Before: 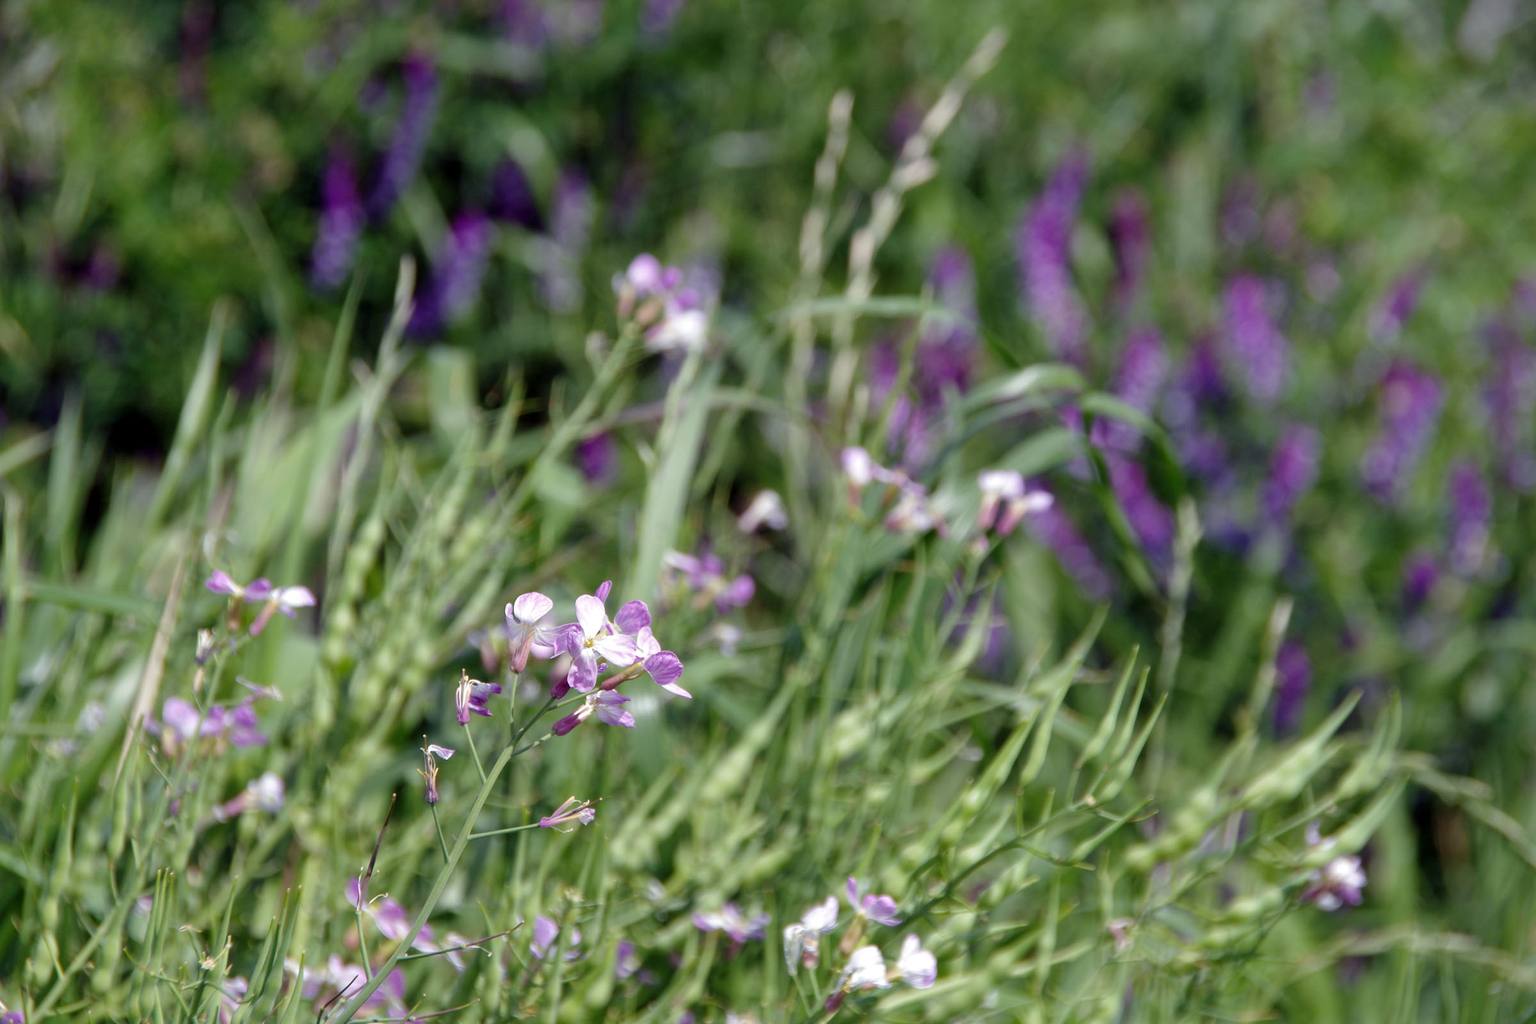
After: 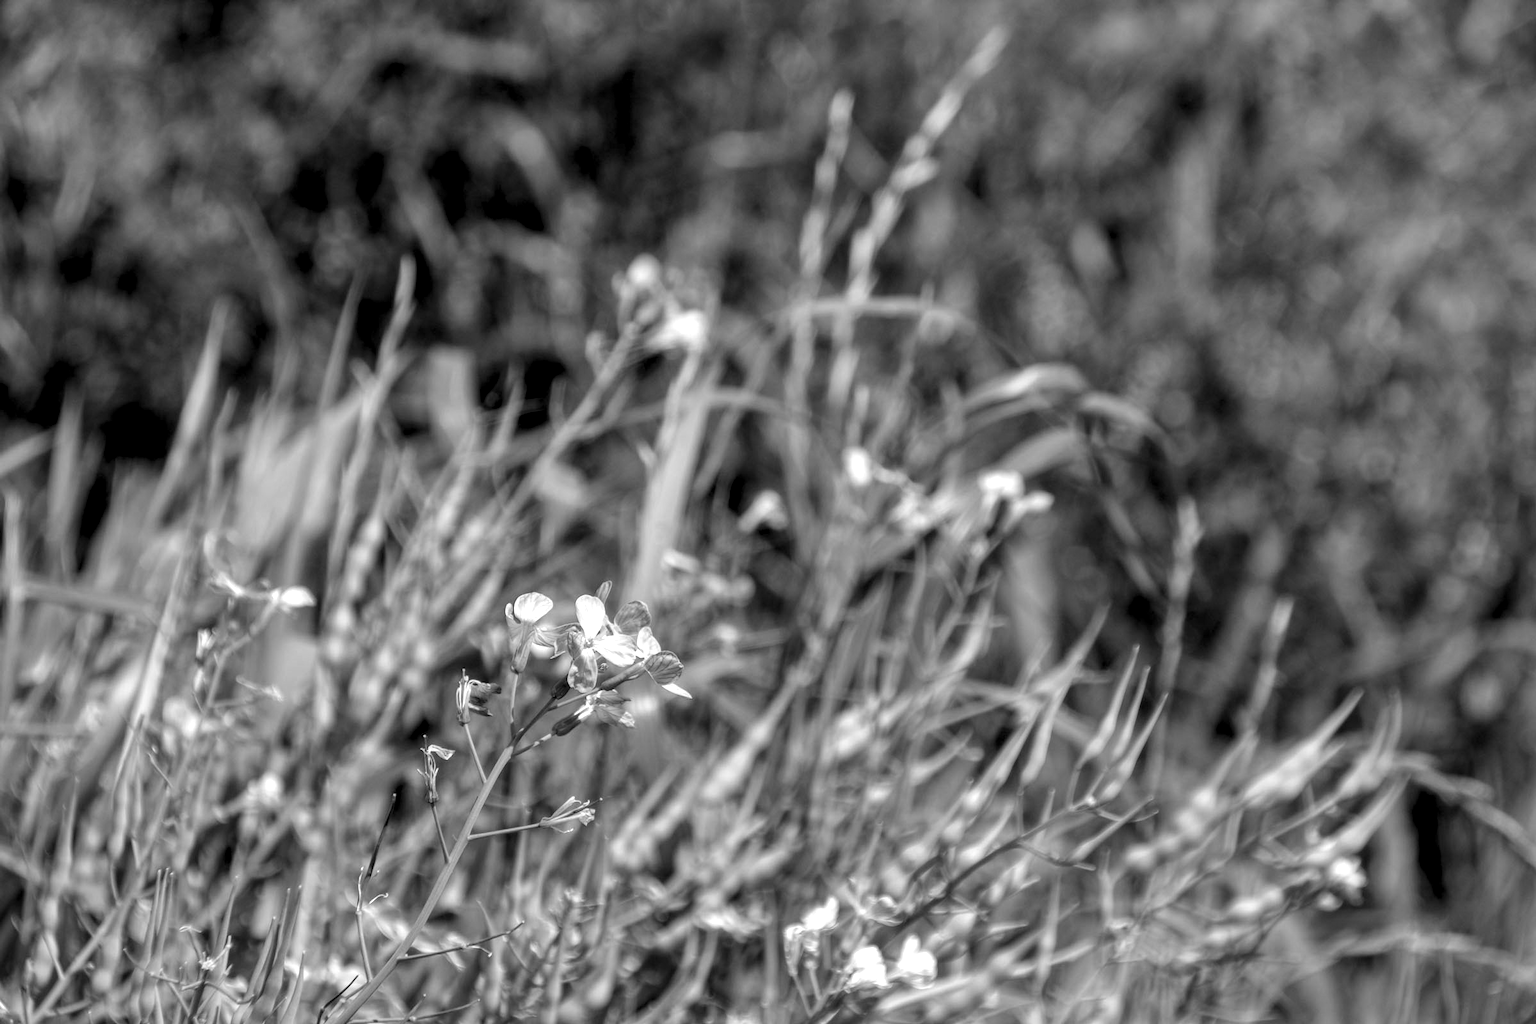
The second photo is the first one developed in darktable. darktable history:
local contrast: highlights 20%, detail 150%
monochrome: a -35.87, b 49.73, size 1.7
